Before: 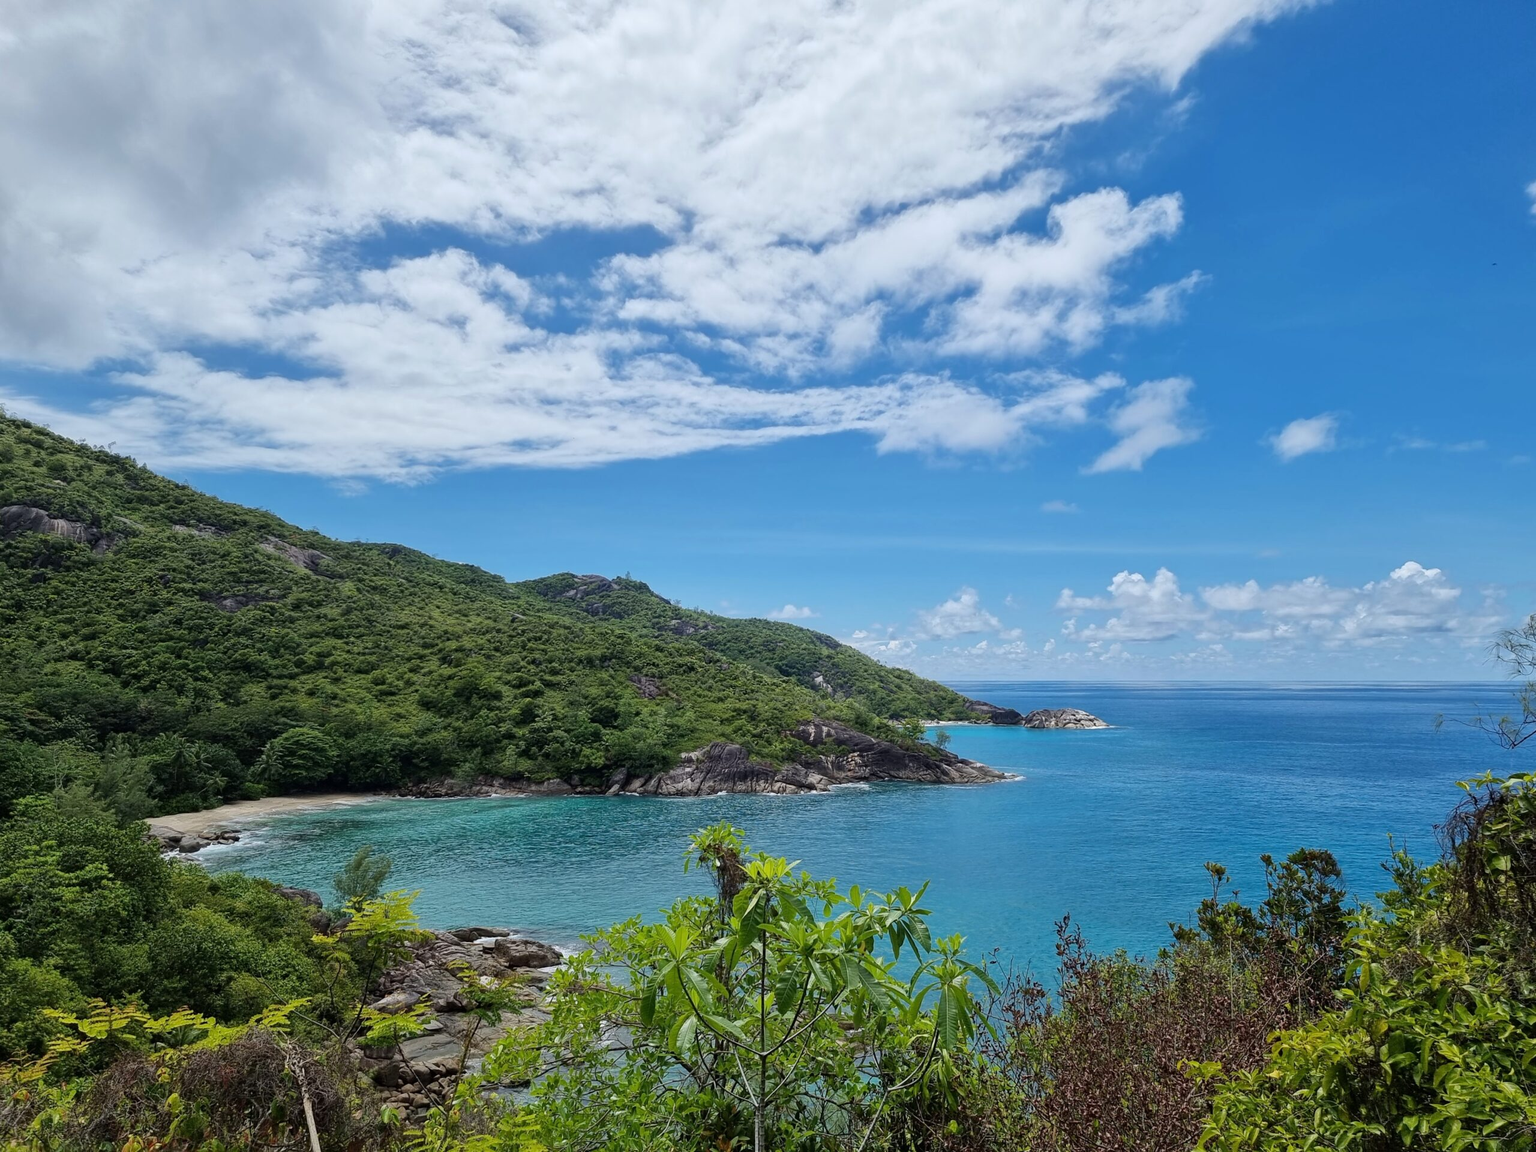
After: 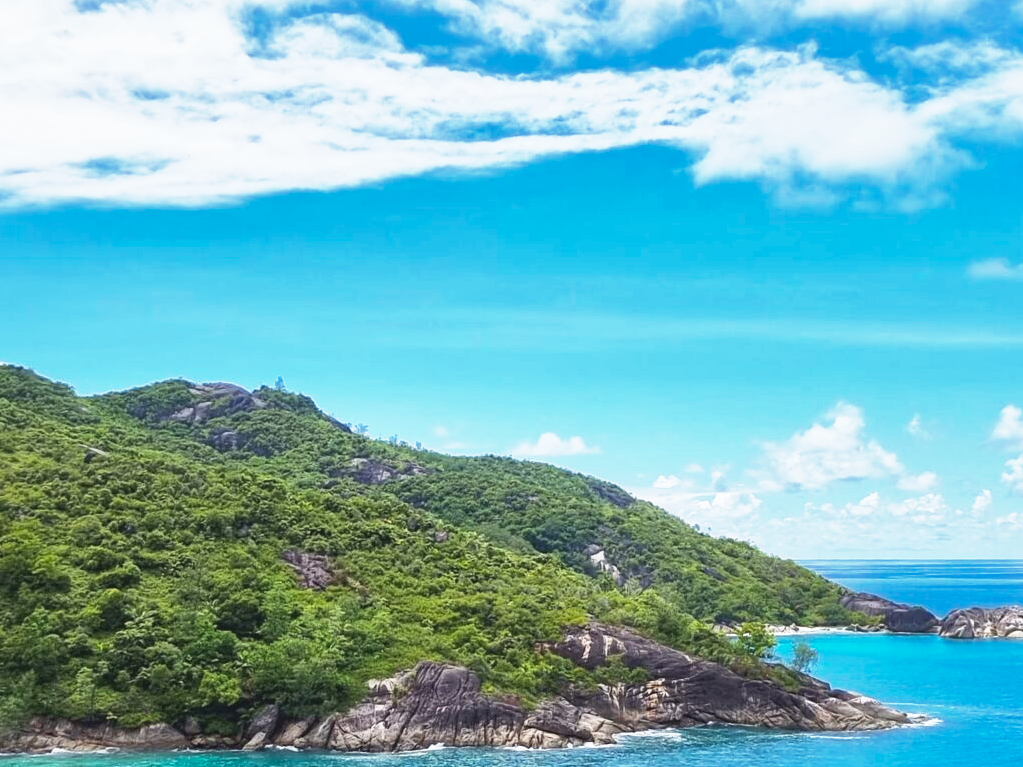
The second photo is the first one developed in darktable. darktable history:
base curve: curves: ch0 [(0, 0) (0.495, 0.917) (1, 1)], preserve colors none
color balance rgb: shadows lift › chroma 2%, shadows lift › hue 50°, power › hue 60°, highlights gain › chroma 1%, highlights gain › hue 60°, global offset › luminance 0.25%, global vibrance 30%
crop: left 30%, top 30%, right 30%, bottom 30%
shadows and highlights: on, module defaults
